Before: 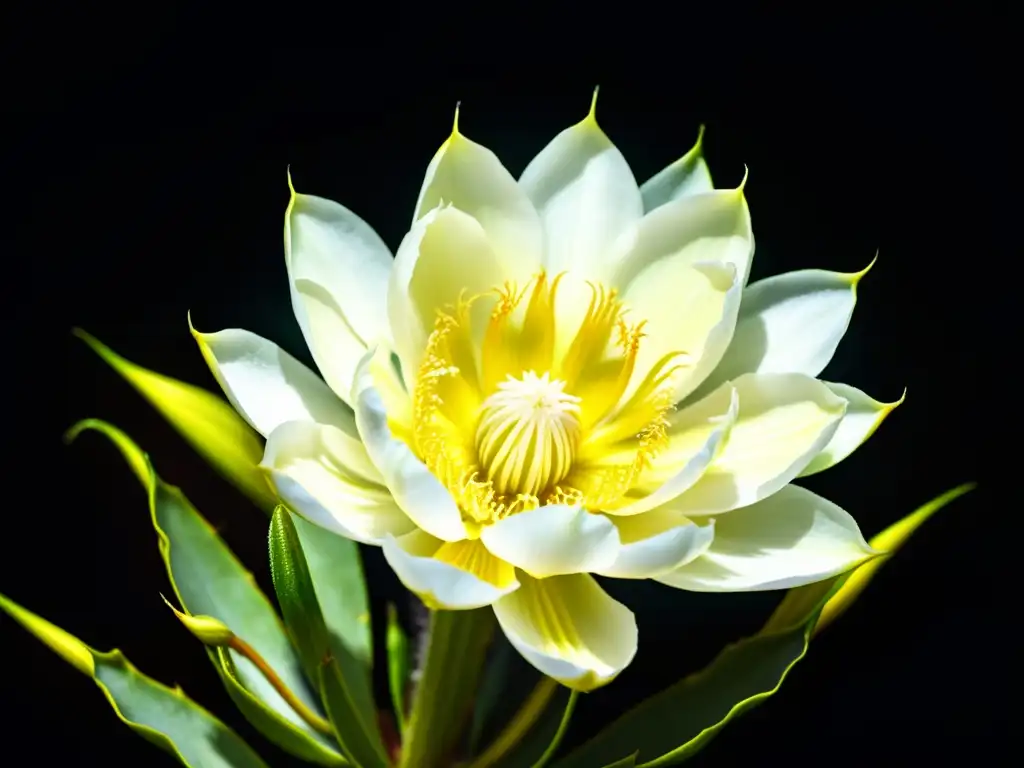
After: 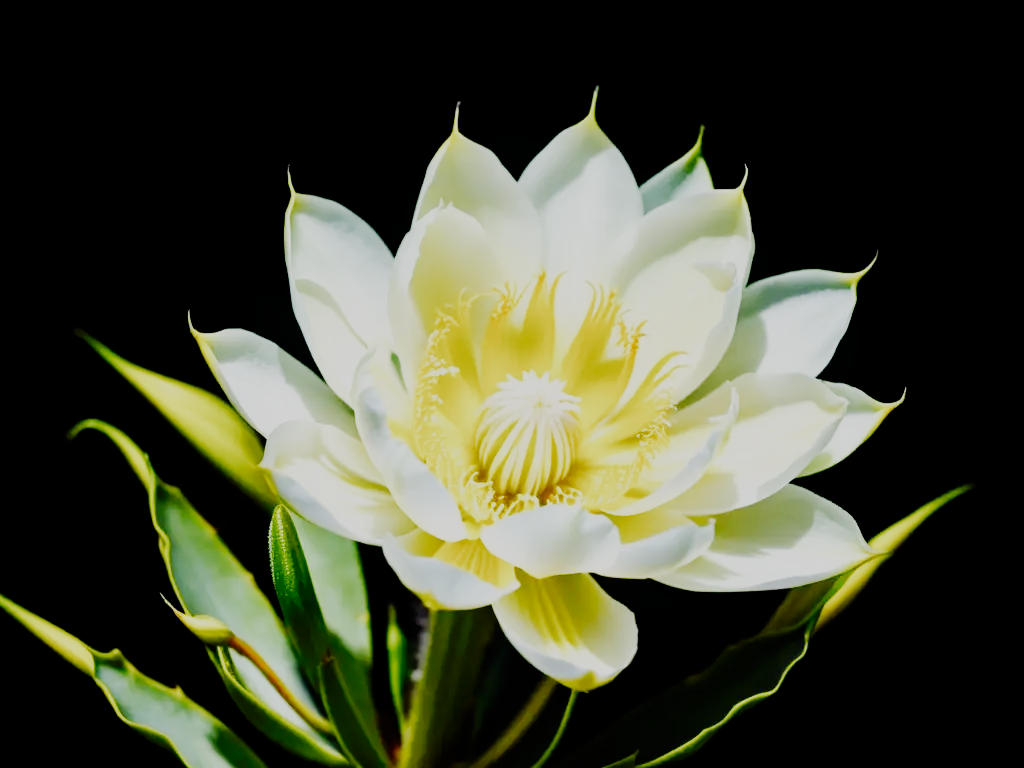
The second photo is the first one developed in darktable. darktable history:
tone curve: curves: ch0 [(0.003, 0) (0.066, 0.017) (0.163, 0.09) (0.264, 0.238) (0.395, 0.421) (0.517, 0.575) (0.633, 0.687) (0.791, 0.814) (1, 1)]; ch1 [(0, 0) (0.149, 0.17) (0.327, 0.339) (0.39, 0.403) (0.456, 0.463) (0.501, 0.502) (0.512, 0.507) (0.53, 0.533) (0.575, 0.592) (0.671, 0.655) (0.729, 0.679) (1, 1)]; ch2 [(0, 0) (0.337, 0.382) (0.464, 0.47) (0.501, 0.502) (0.527, 0.532) (0.563, 0.555) (0.615, 0.61) (0.663, 0.68) (1, 1)], preserve colors none
filmic rgb: black relative exposure -7.65 EV, white relative exposure 4.56 EV, threshold 3.02 EV, hardness 3.61, contrast 0.986, preserve chrominance no, color science v5 (2021), contrast in shadows safe, contrast in highlights safe, enable highlight reconstruction true
contrast brightness saturation: saturation -0.054
